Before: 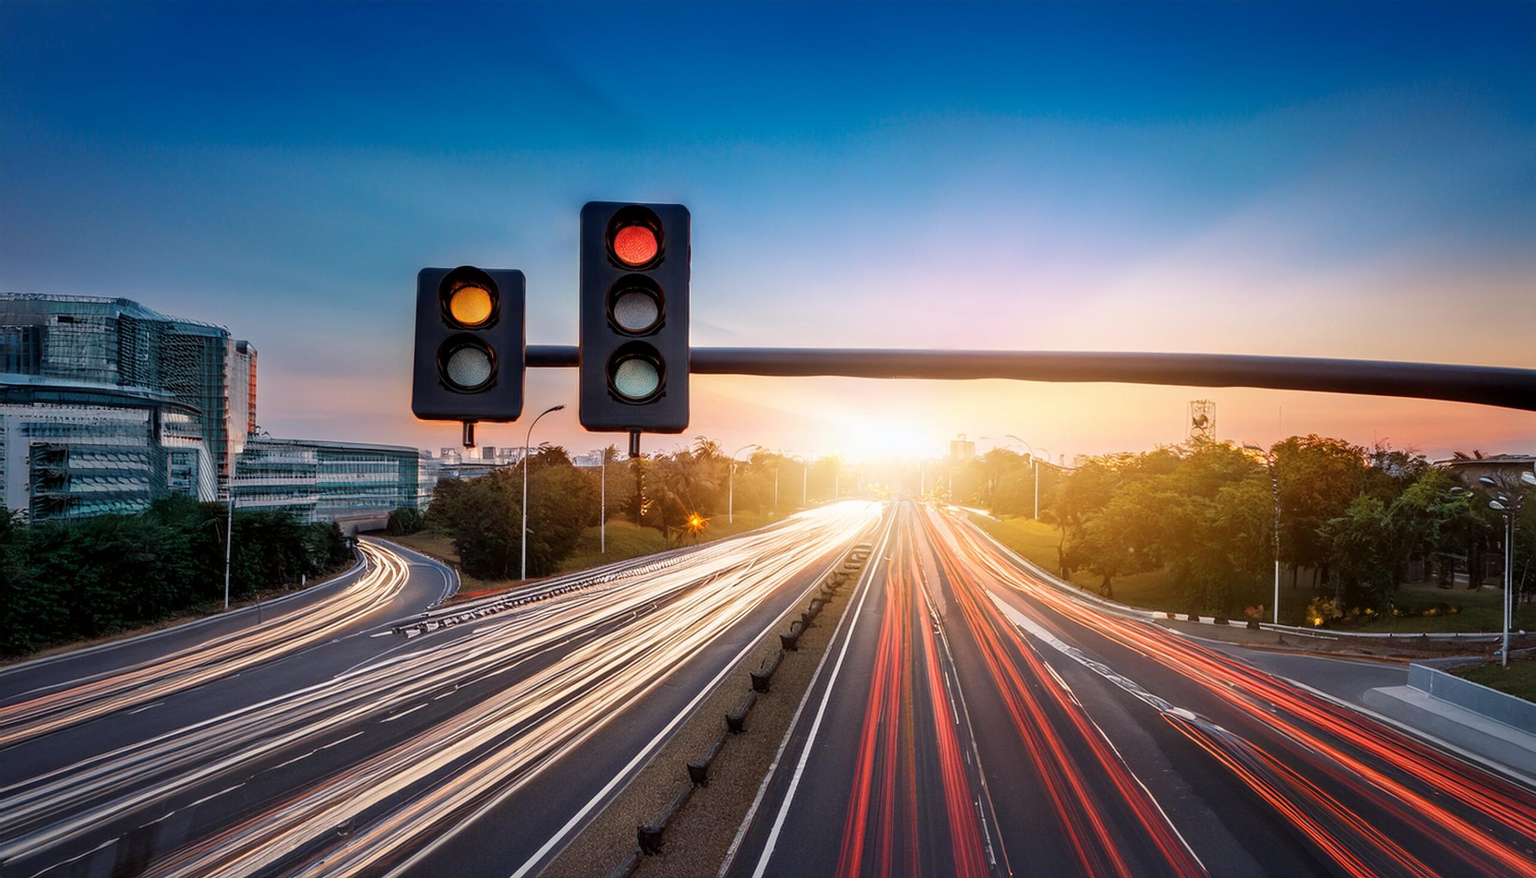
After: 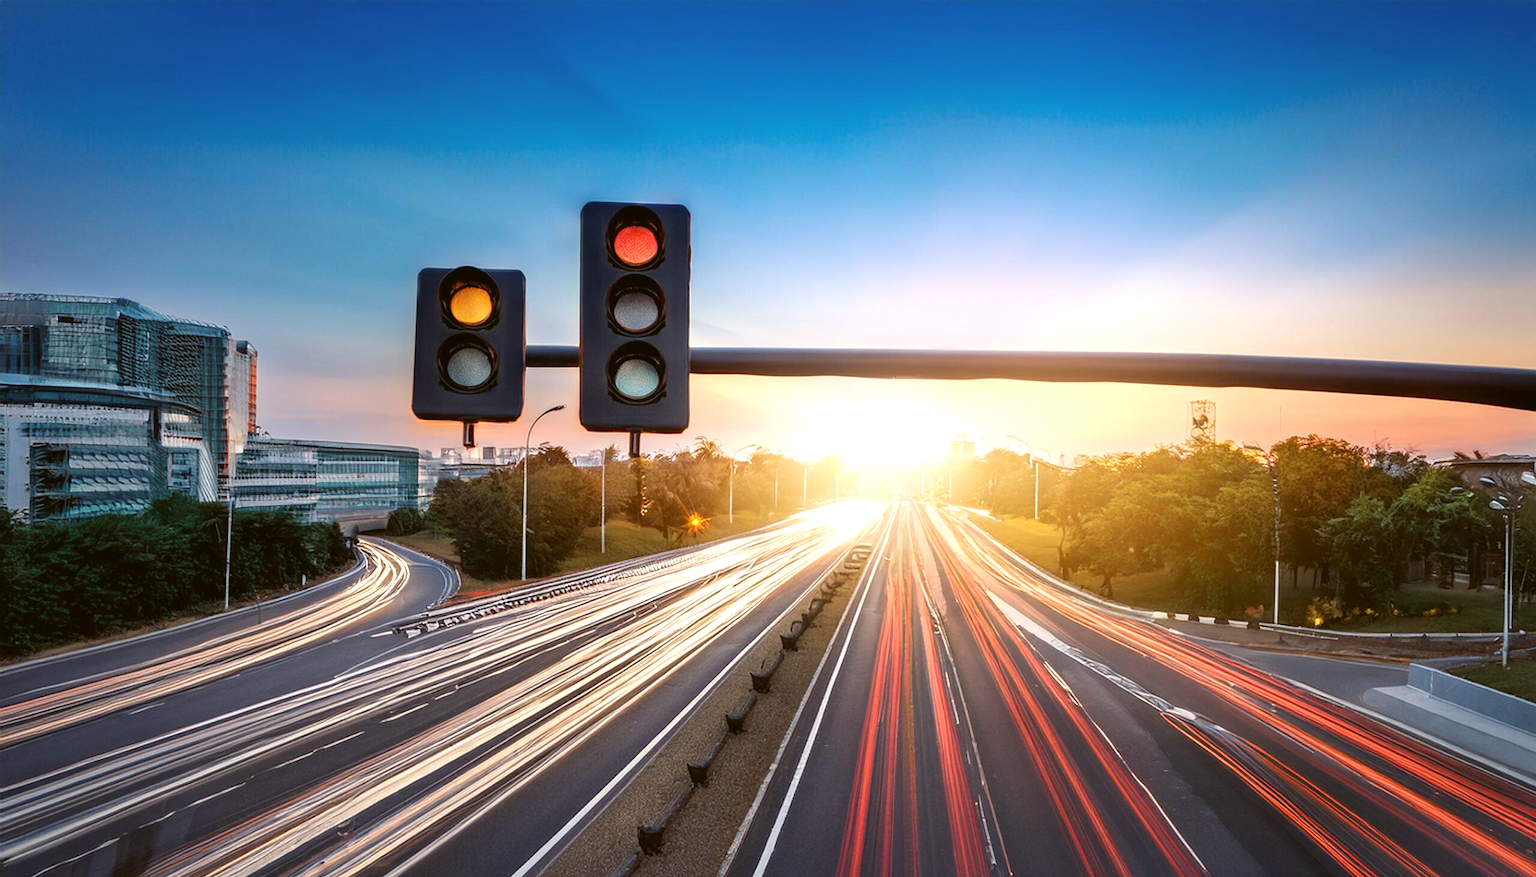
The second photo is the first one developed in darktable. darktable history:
color balance: lift [1.004, 1.002, 1.002, 0.998], gamma [1, 1.007, 1.002, 0.993], gain [1, 0.977, 1.013, 1.023], contrast -3.64%
exposure: black level correction 0.001, exposure 0.5 EV, compensate exposure bias true, compensate highlight preservation false
